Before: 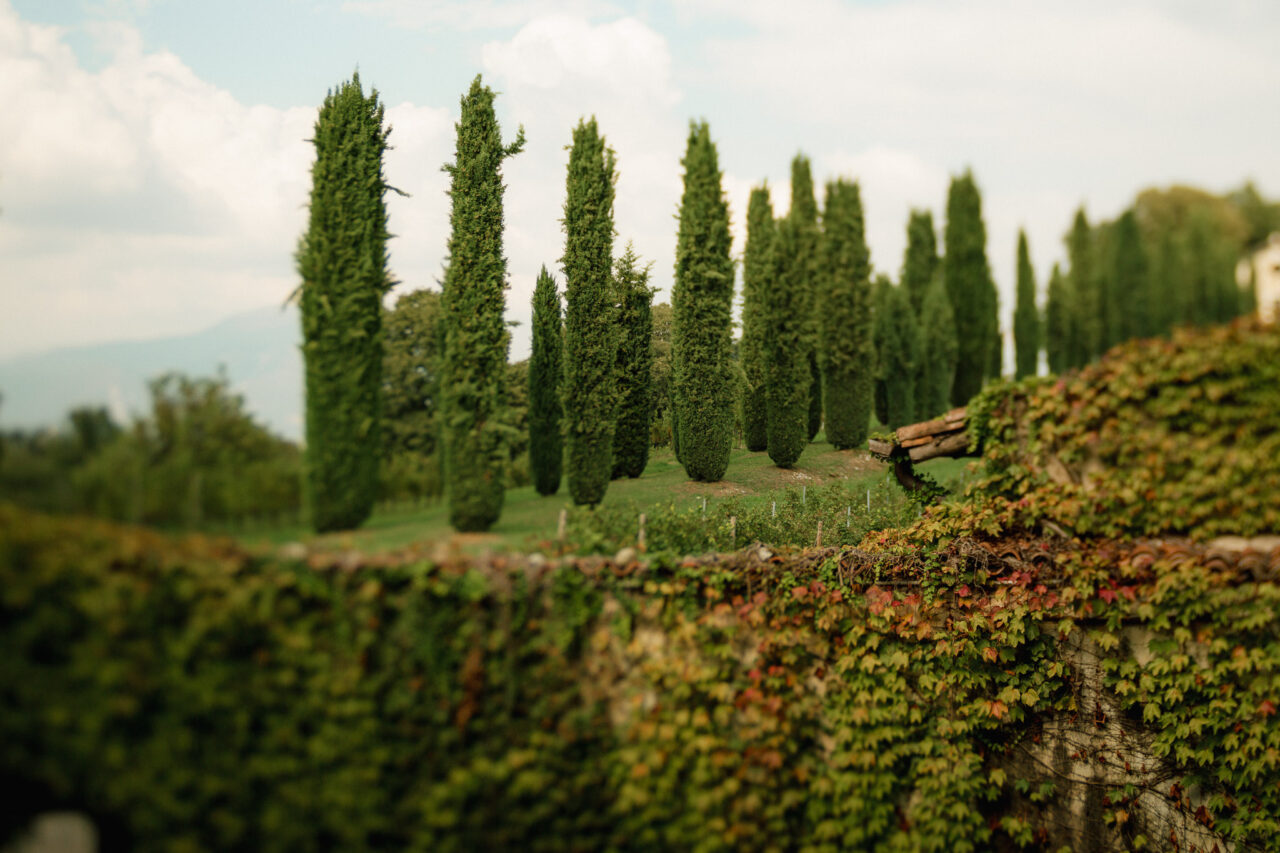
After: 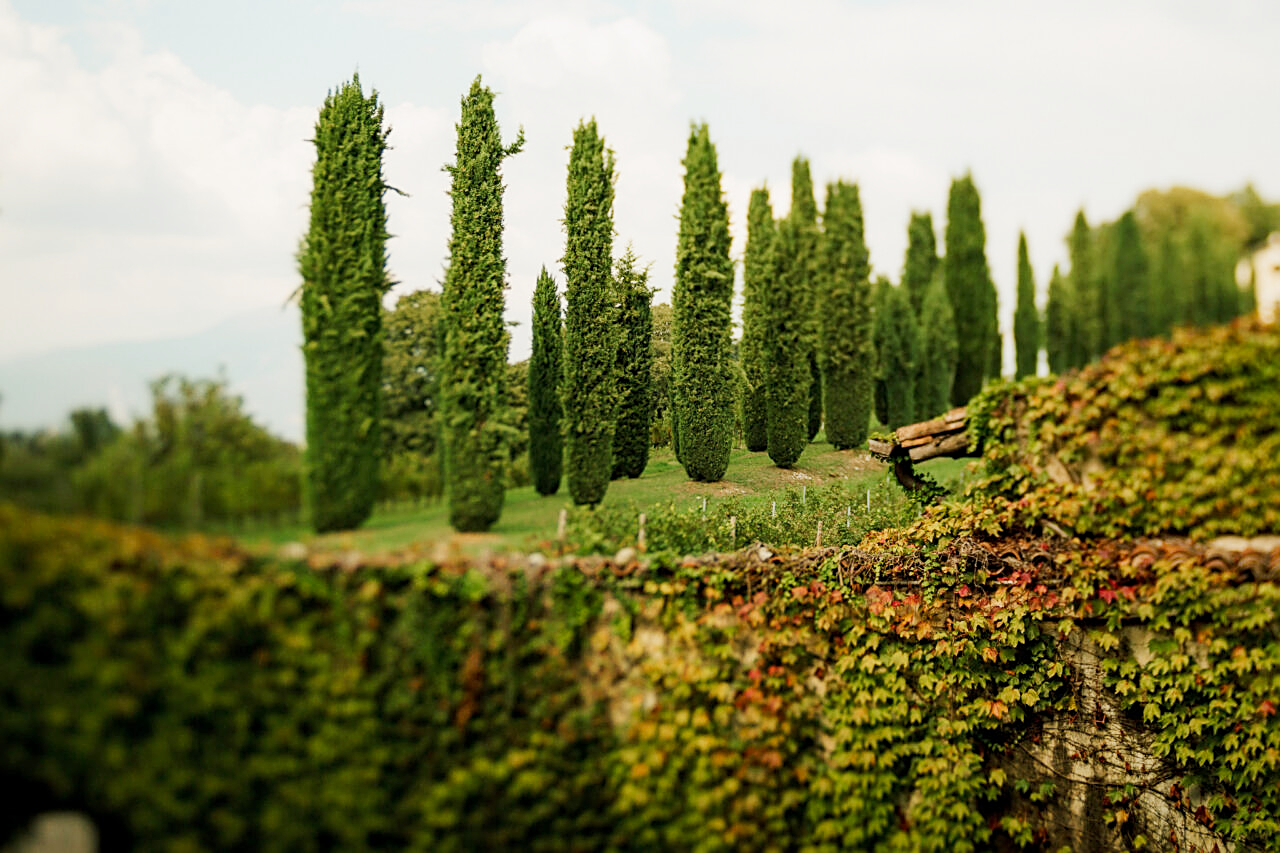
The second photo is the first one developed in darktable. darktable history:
sharpen: on, module defaults
exposure: black level correction 0.002, exposure -0.1 EV, compensate highlight preservation false
tone curve: curves: ch0 [(0, 0) (0.003, 0.003) (0.011, 0.014) (0.025, 0.033) (0.044, 0.06) (0.069, 0.096) (0.1, 0.132) (0.136, 0.174) (0.177, 0.226) (0.224, 0.282) (0.277, 0.352) (0.335, 0.435) (0.399, 0.524) (0.468, 0.615) (0.543, 0.695) (0.623, 0.771) (0.709, 0.835) (0.801, 0.894) (0.898, 0.944) (1, 1)], preserve colors none
